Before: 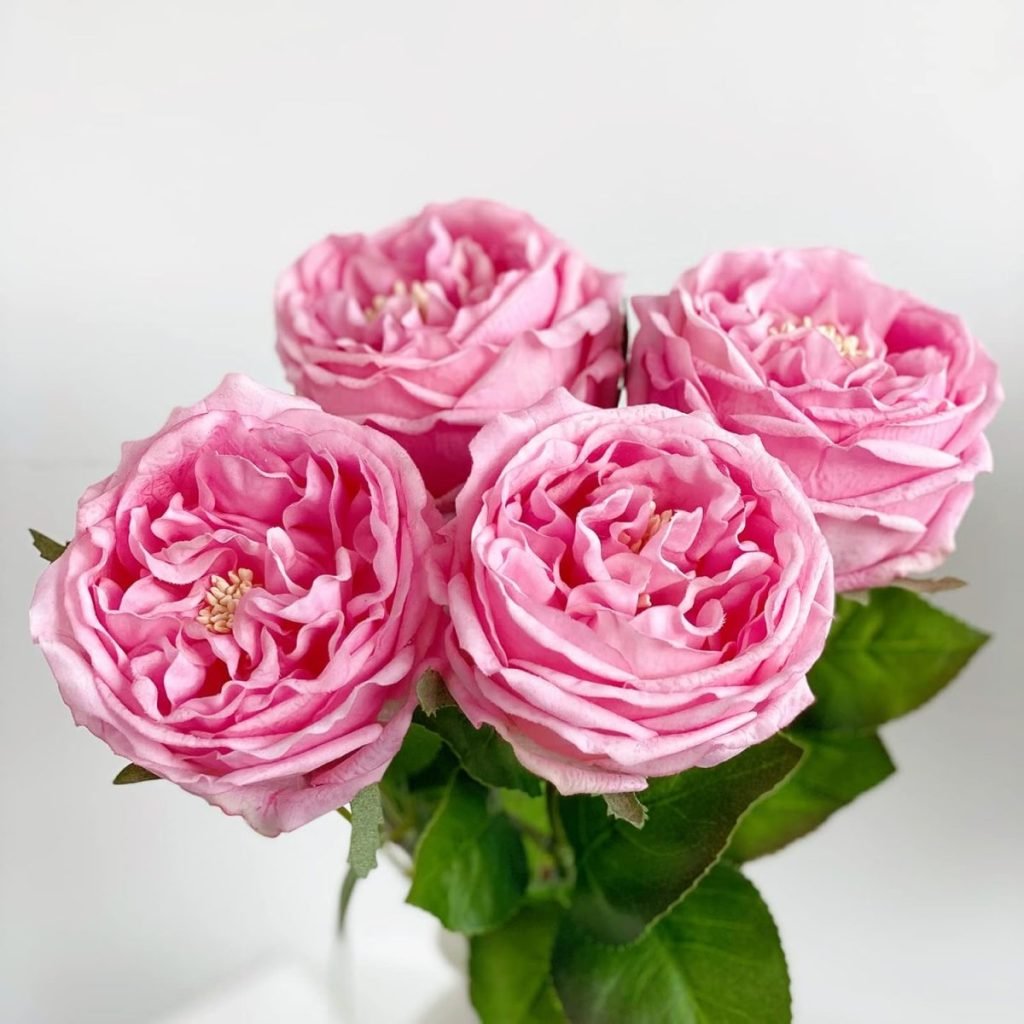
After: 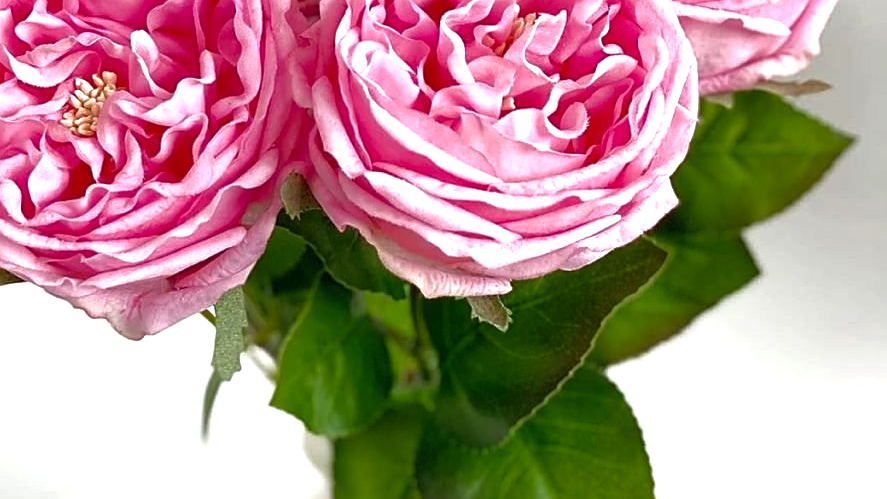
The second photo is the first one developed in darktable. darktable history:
base curve: curves: ch0 [(0, 0) (0.595, 0.418) (1, 1)]
sharpen: on, module defaults
exposure: black level correction 0, exposure 0.685 EV, compensate exposure bias true, compensate highlight preservation false
crop and rotate: left 13.316%, top 48.546%, bottom 2.708%
color balance rgb: perceptual saturation grading › global saturation 10.33%
